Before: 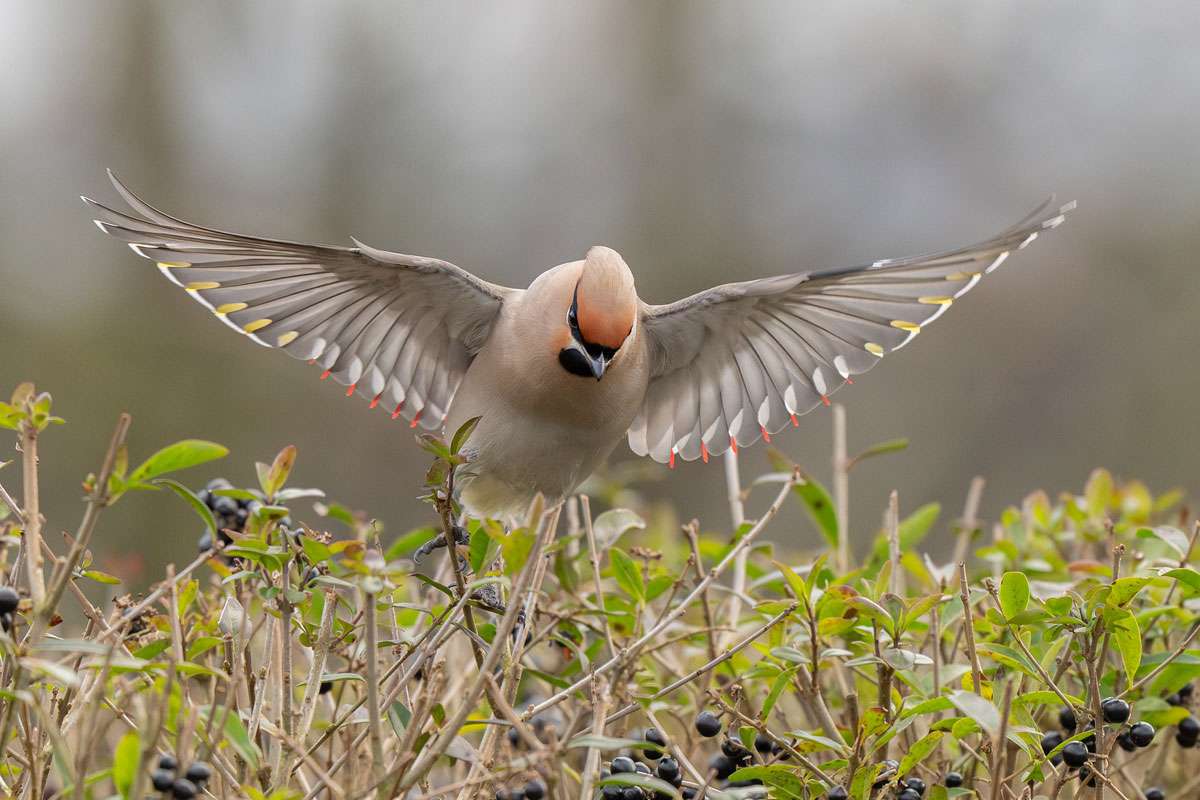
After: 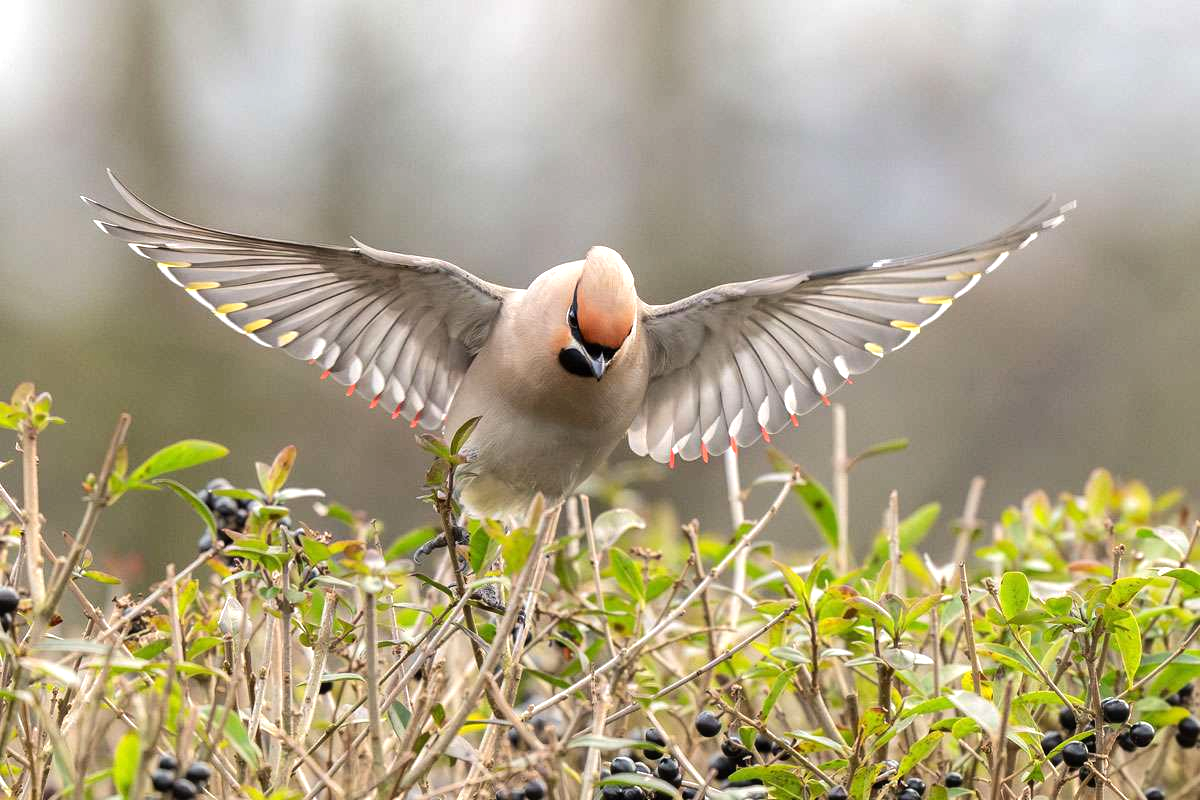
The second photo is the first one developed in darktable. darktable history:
exposure: exposure 0.298 EV, compensate exposure bias true, compensate highlight preservation false
tone equalizer: -8 EV -0.384 EV, -7 EV -0.383 EV, -6 EV -0.31 EV, -5 EV -0.245 EV, -3 EV 0.221 EV, -2 EV 0.323 EV, -1 EV 0.364 EV, +0 EV 0.414 EV, edges refinement/feathering 500, mask exposure compensation -1.57 EV, preserve details no
